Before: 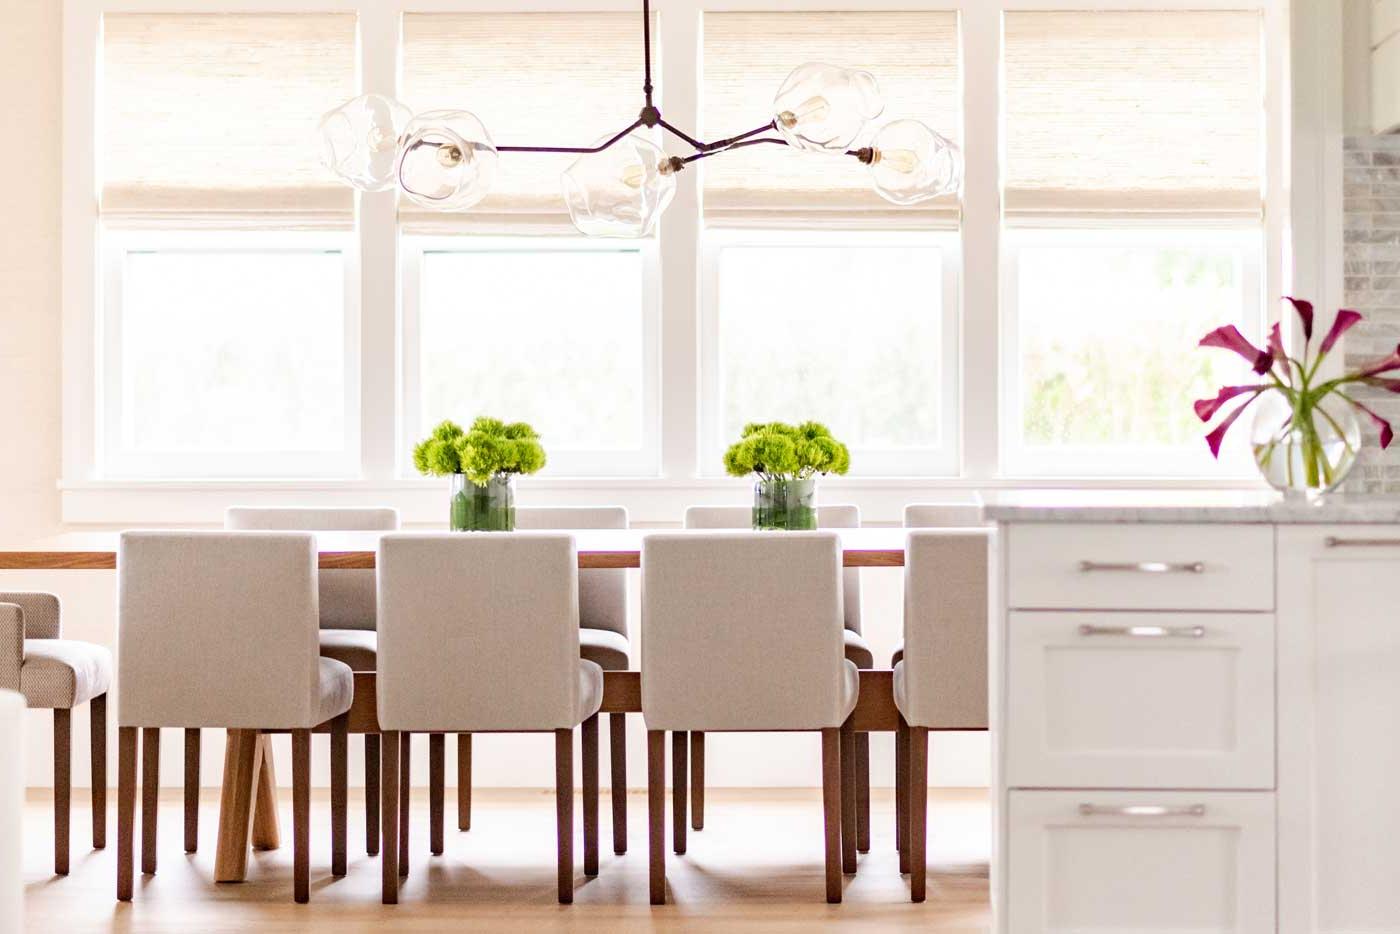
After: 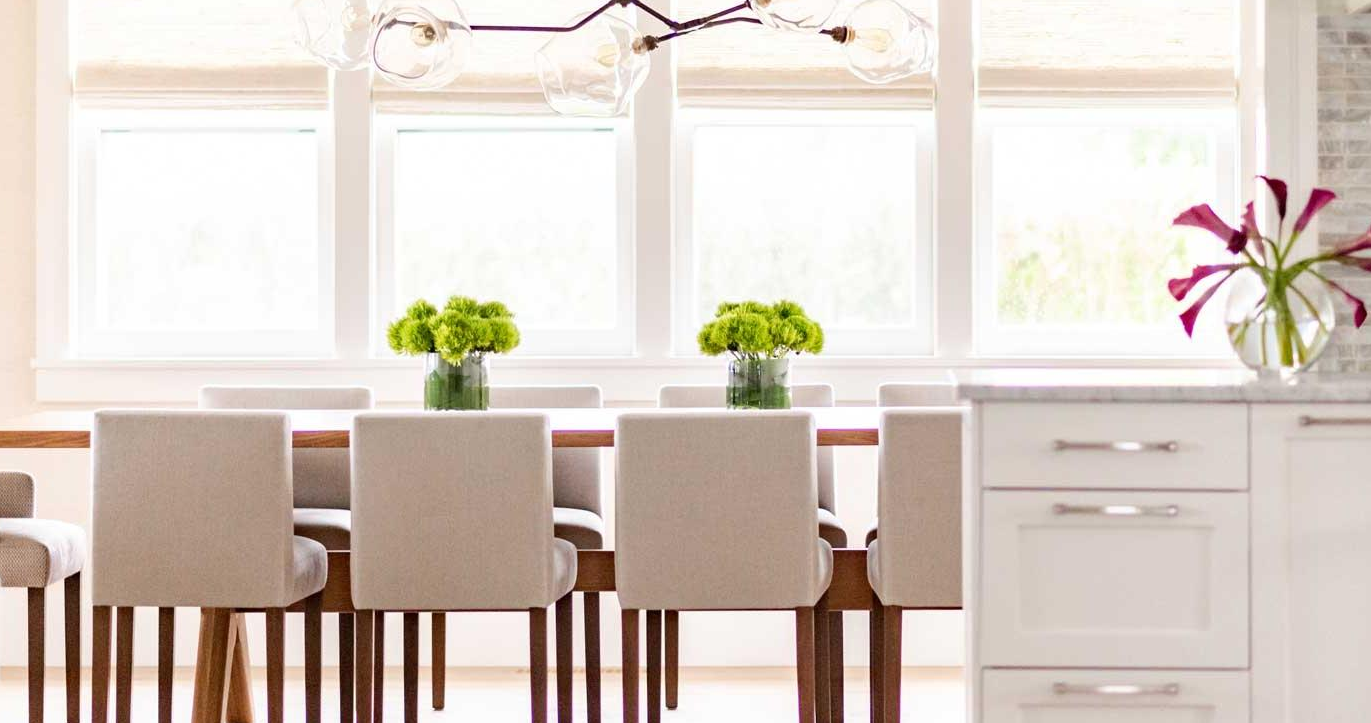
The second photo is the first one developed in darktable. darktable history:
crop and rotate: left 1.889%, top 12.96%, right 0.175%, bottom 9.542%
